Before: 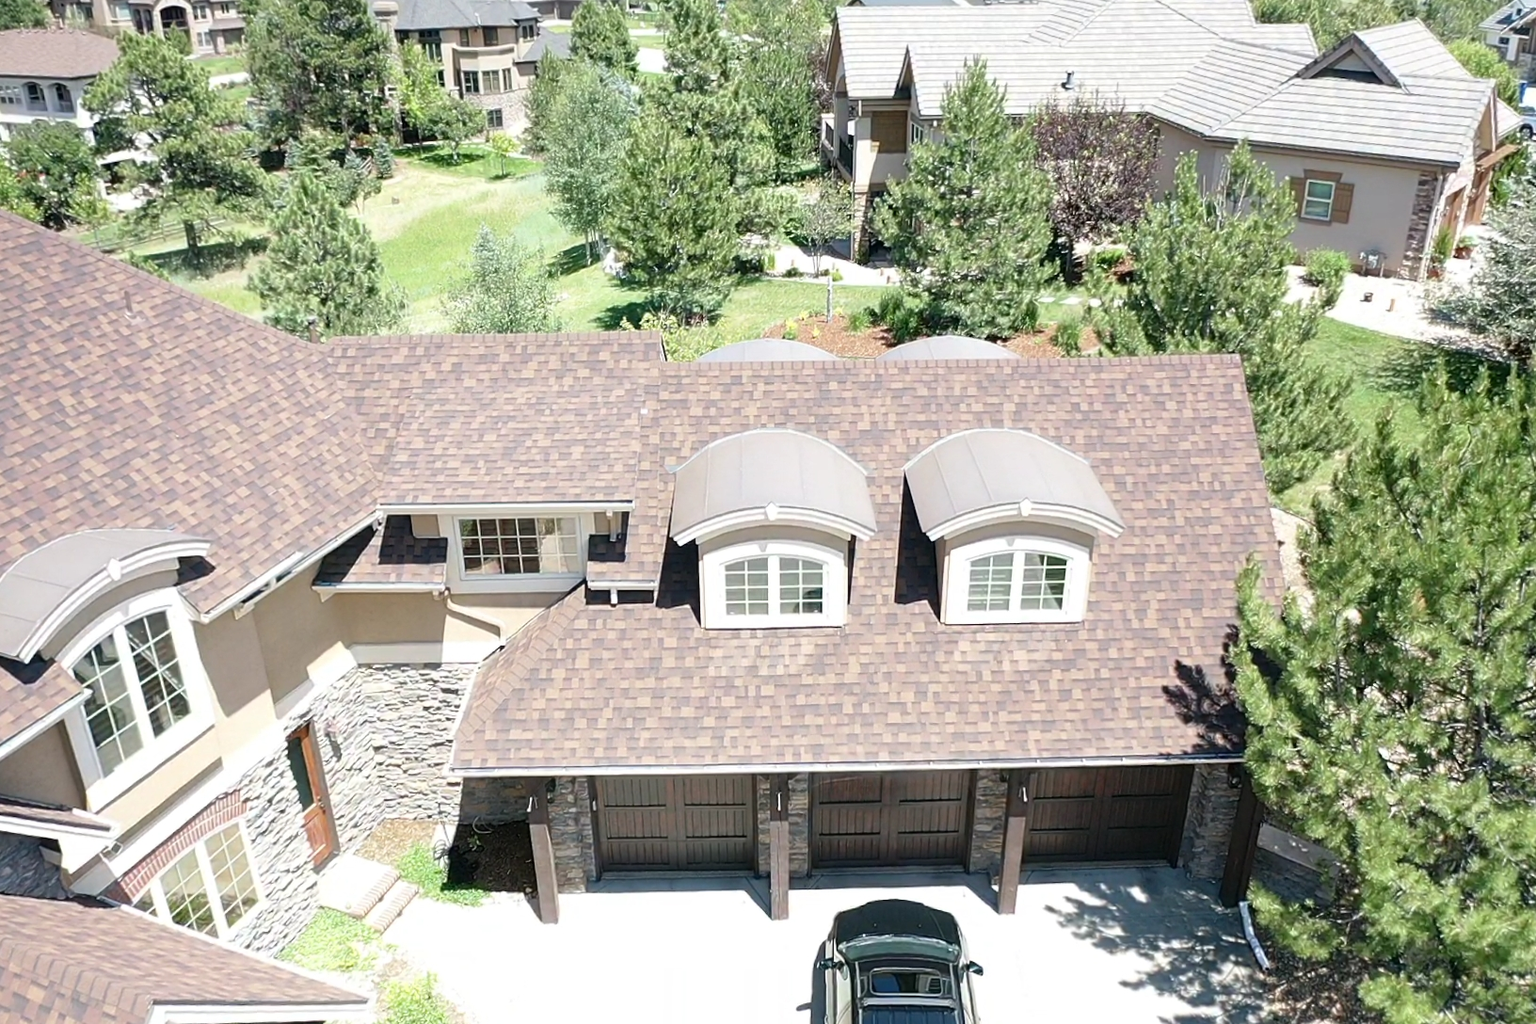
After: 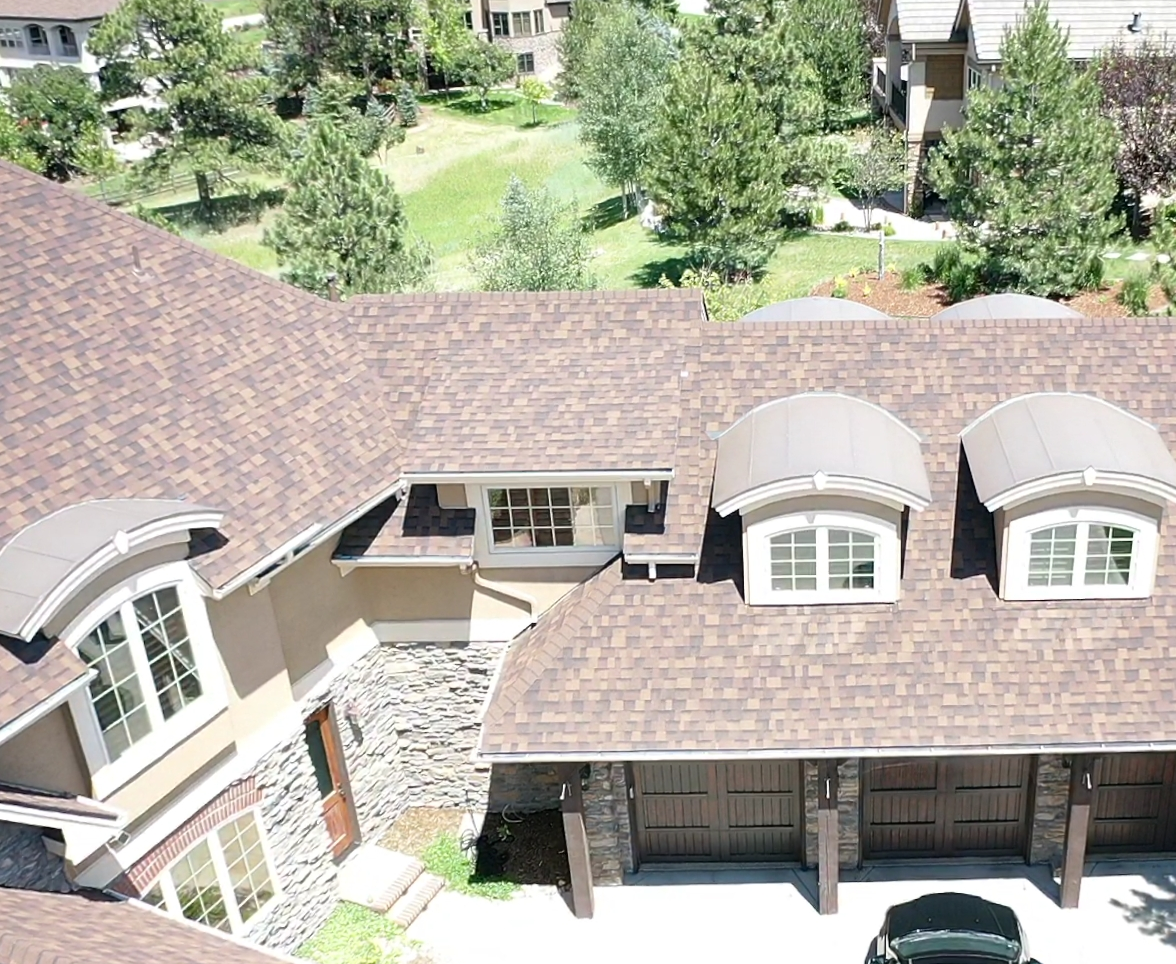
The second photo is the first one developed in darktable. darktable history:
crop: top 5.795%, right 27.896%, bottom 5.529%
